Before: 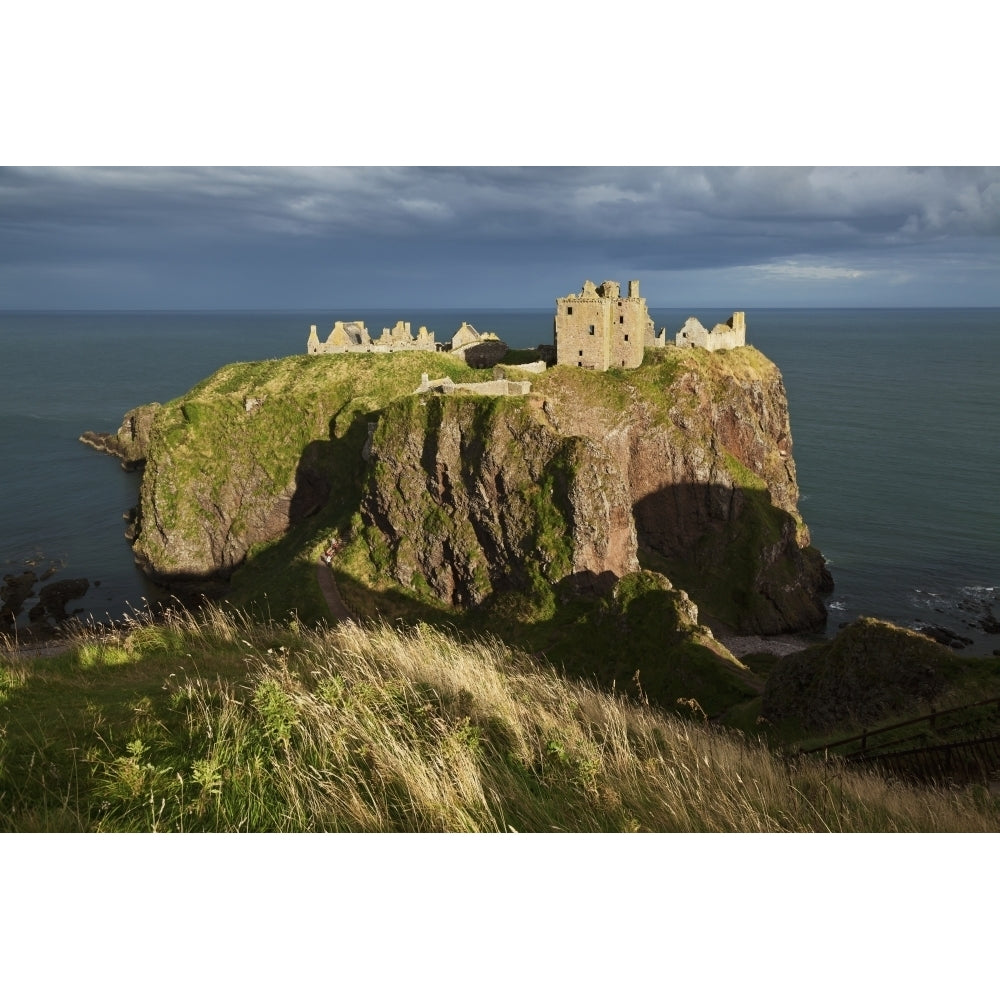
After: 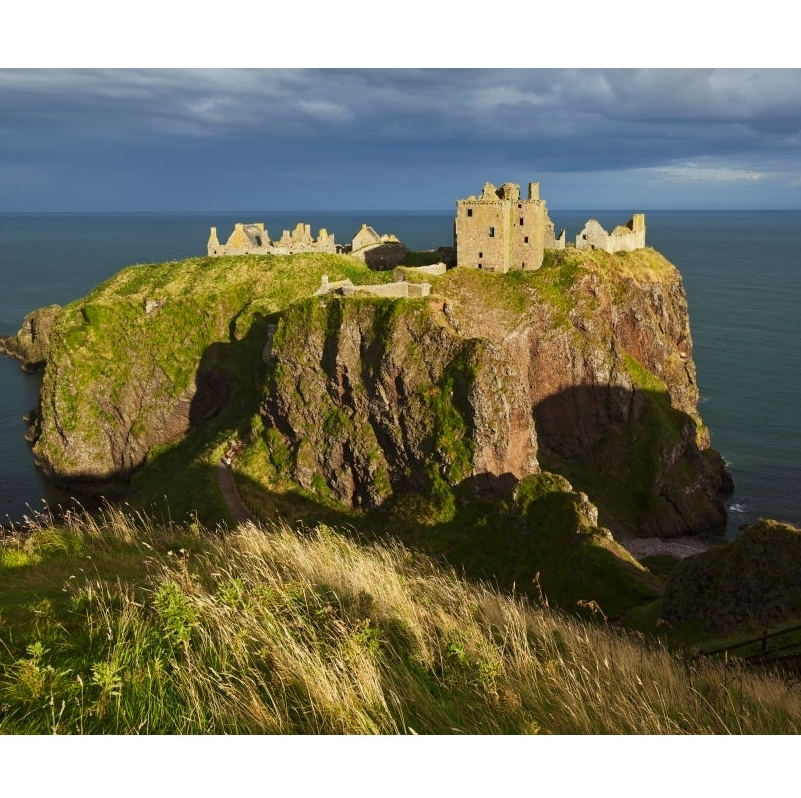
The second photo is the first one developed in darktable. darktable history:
color correction: highlights b* -0.009, saturation 1.28
crop and rotate: left 10.003%, top 9.874%, right 9.831%, bottom 10.232%
